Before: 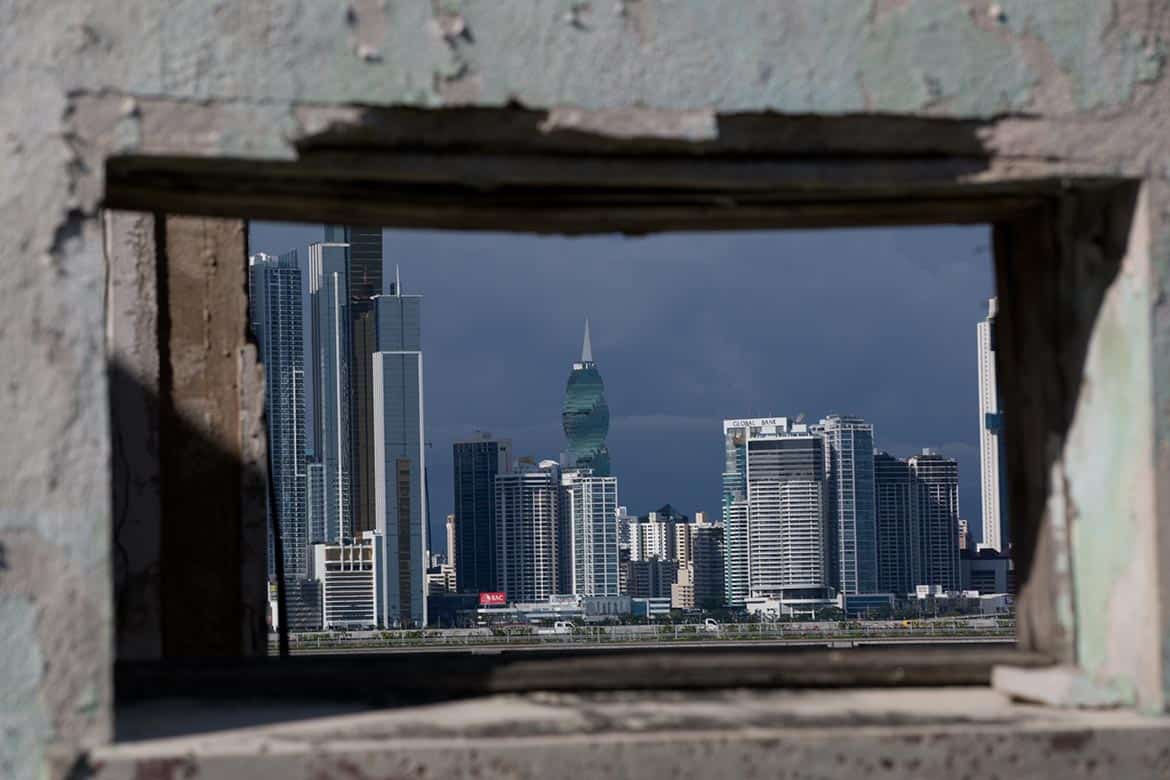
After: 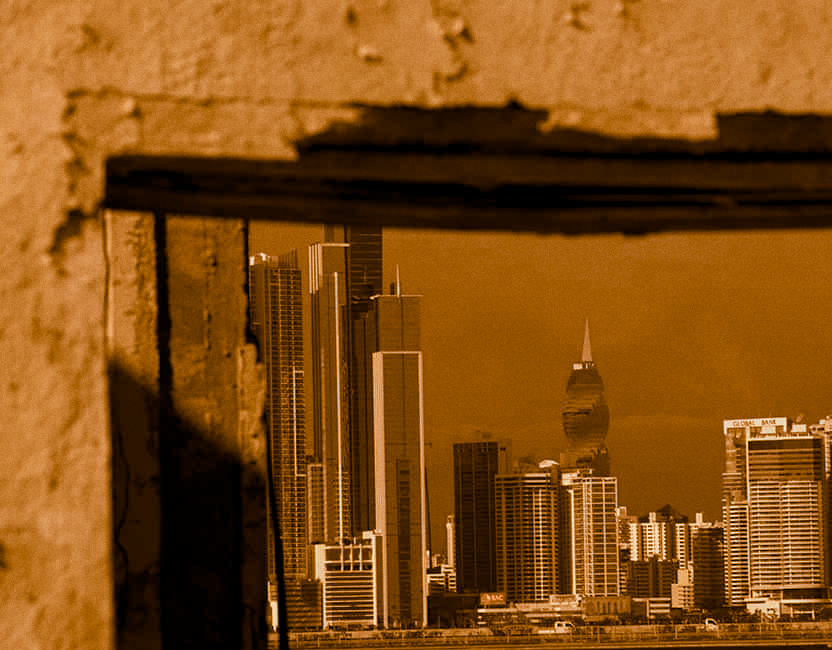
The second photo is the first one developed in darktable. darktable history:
split-toning: shadows › hue 26°, shadows › saturation 0.92, highlights › hue 40°, highlights › saturation 0.92, balance -63, compress 0%
grain: coarseness 0.09 ISO, strength 16.61%
color correction: highlights a* 5.3, highlights b* 24.26, shadows a* -15.58, shadows b* 4.02
crop: right 28.885%, bottom 16.626%
